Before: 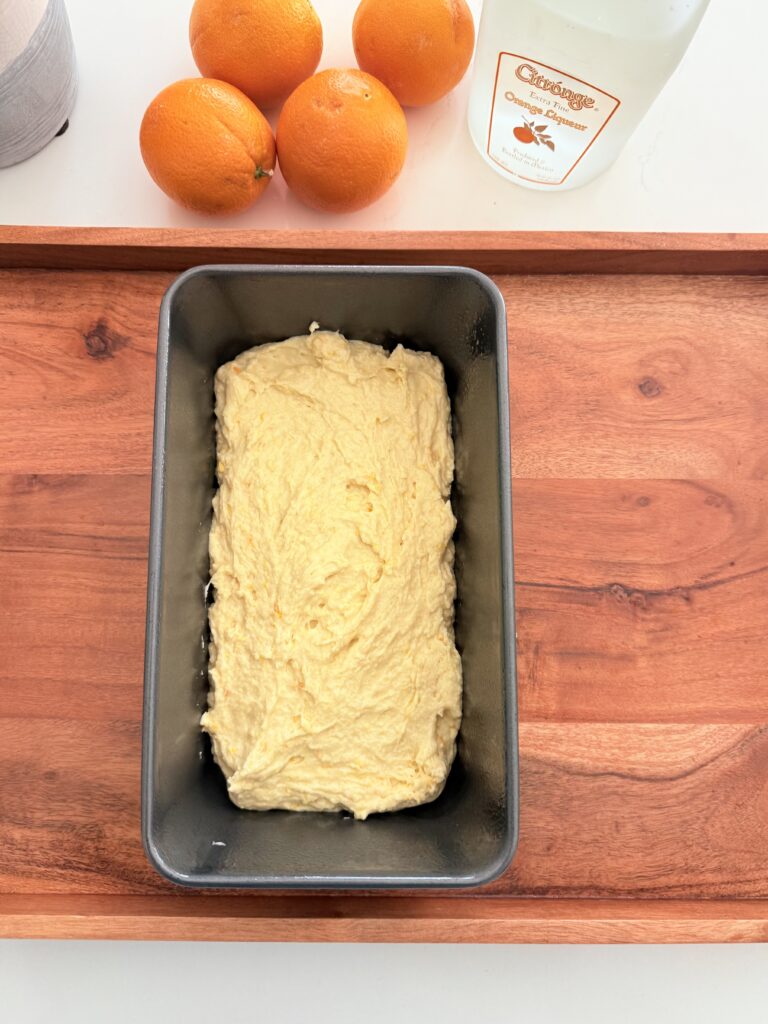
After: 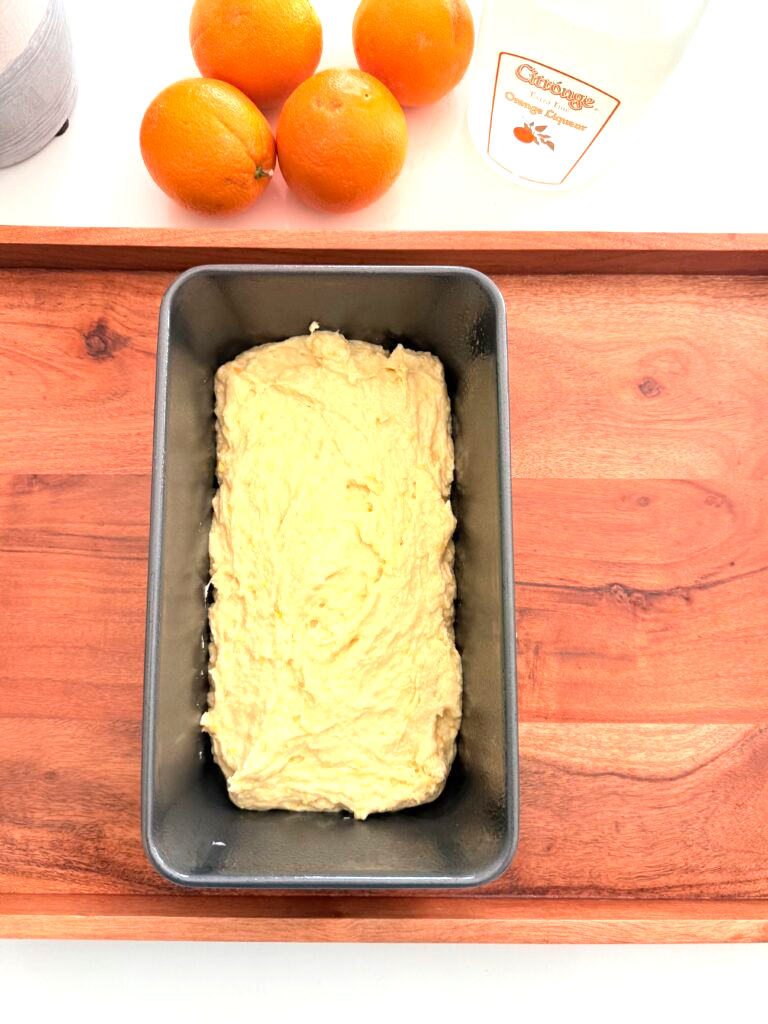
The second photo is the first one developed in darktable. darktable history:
exposure: exposure 0.513 EV, compensate exposure bias true, compensate highlight preservation false
